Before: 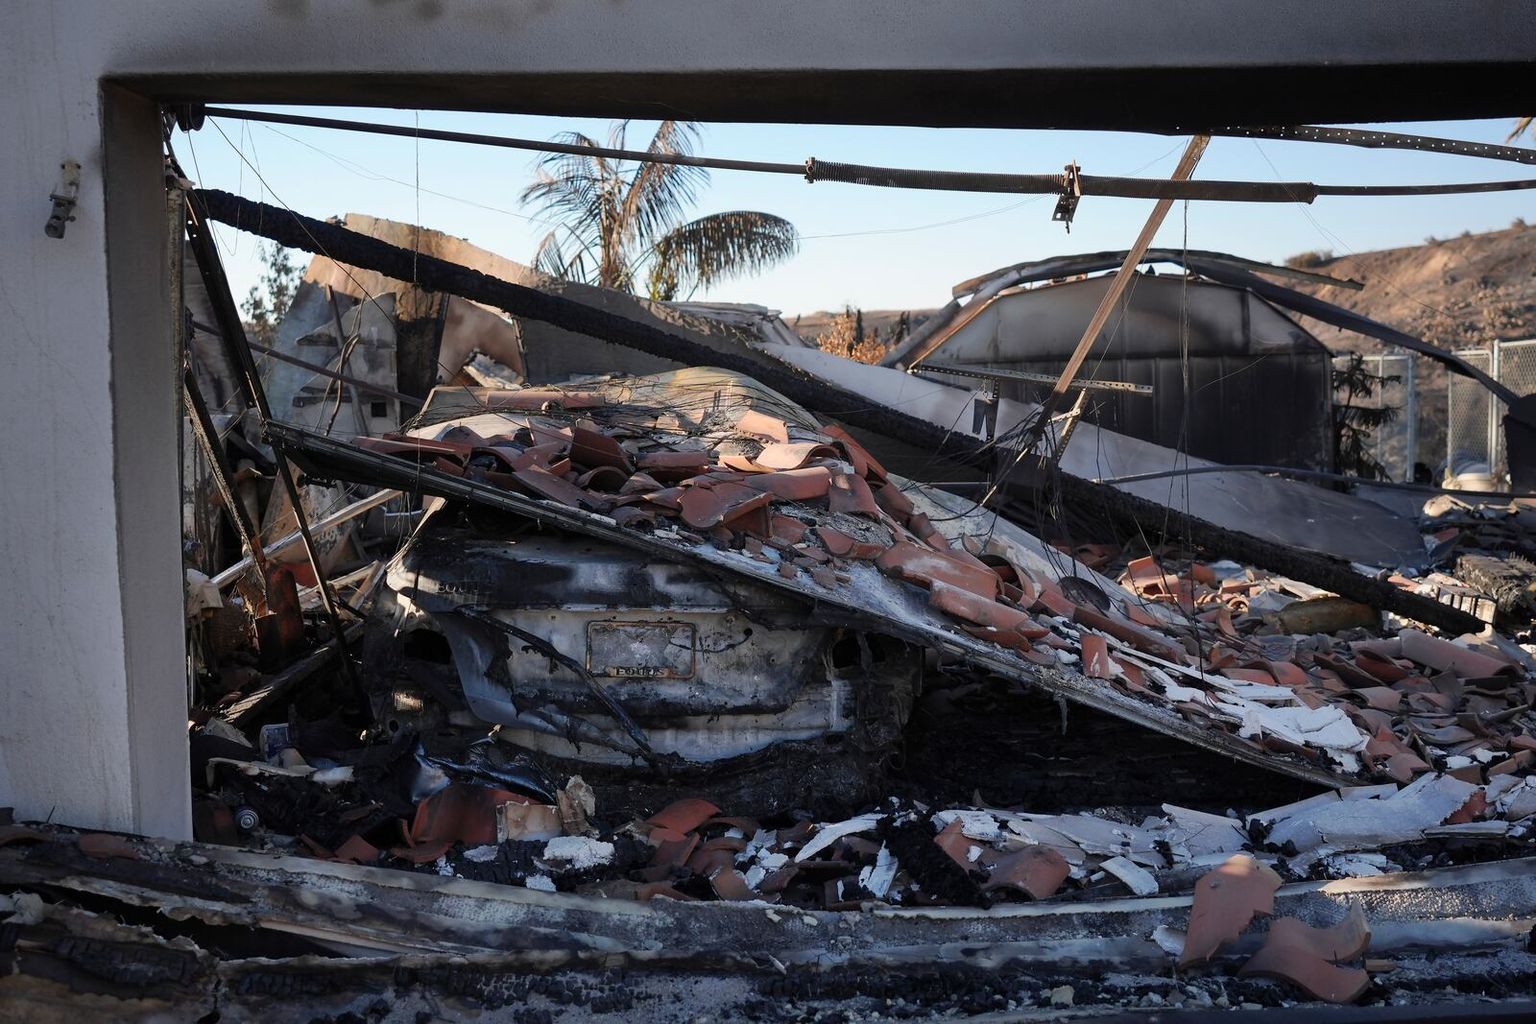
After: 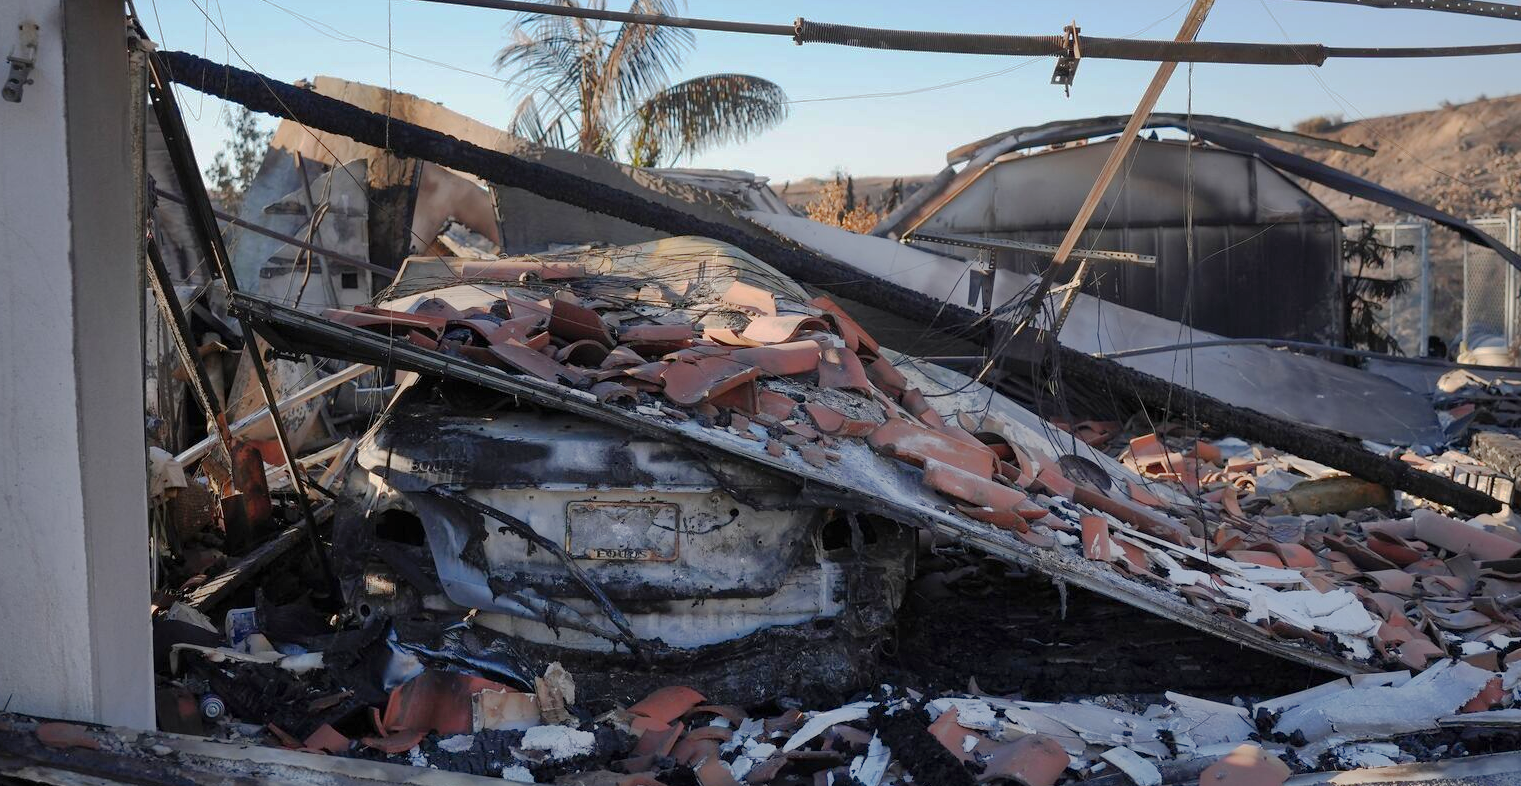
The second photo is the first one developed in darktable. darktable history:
crop and rotate: left 2.819%, top 13.739%, right 2.109%, bottom 12.575%
base curve: curves: ch0 [(0, 0) (0.235, 0.266) (0.503, 0.496) (0.786, 0.72) (1, 1)], preserve colors none
shadows and highlights: on, module defaults
